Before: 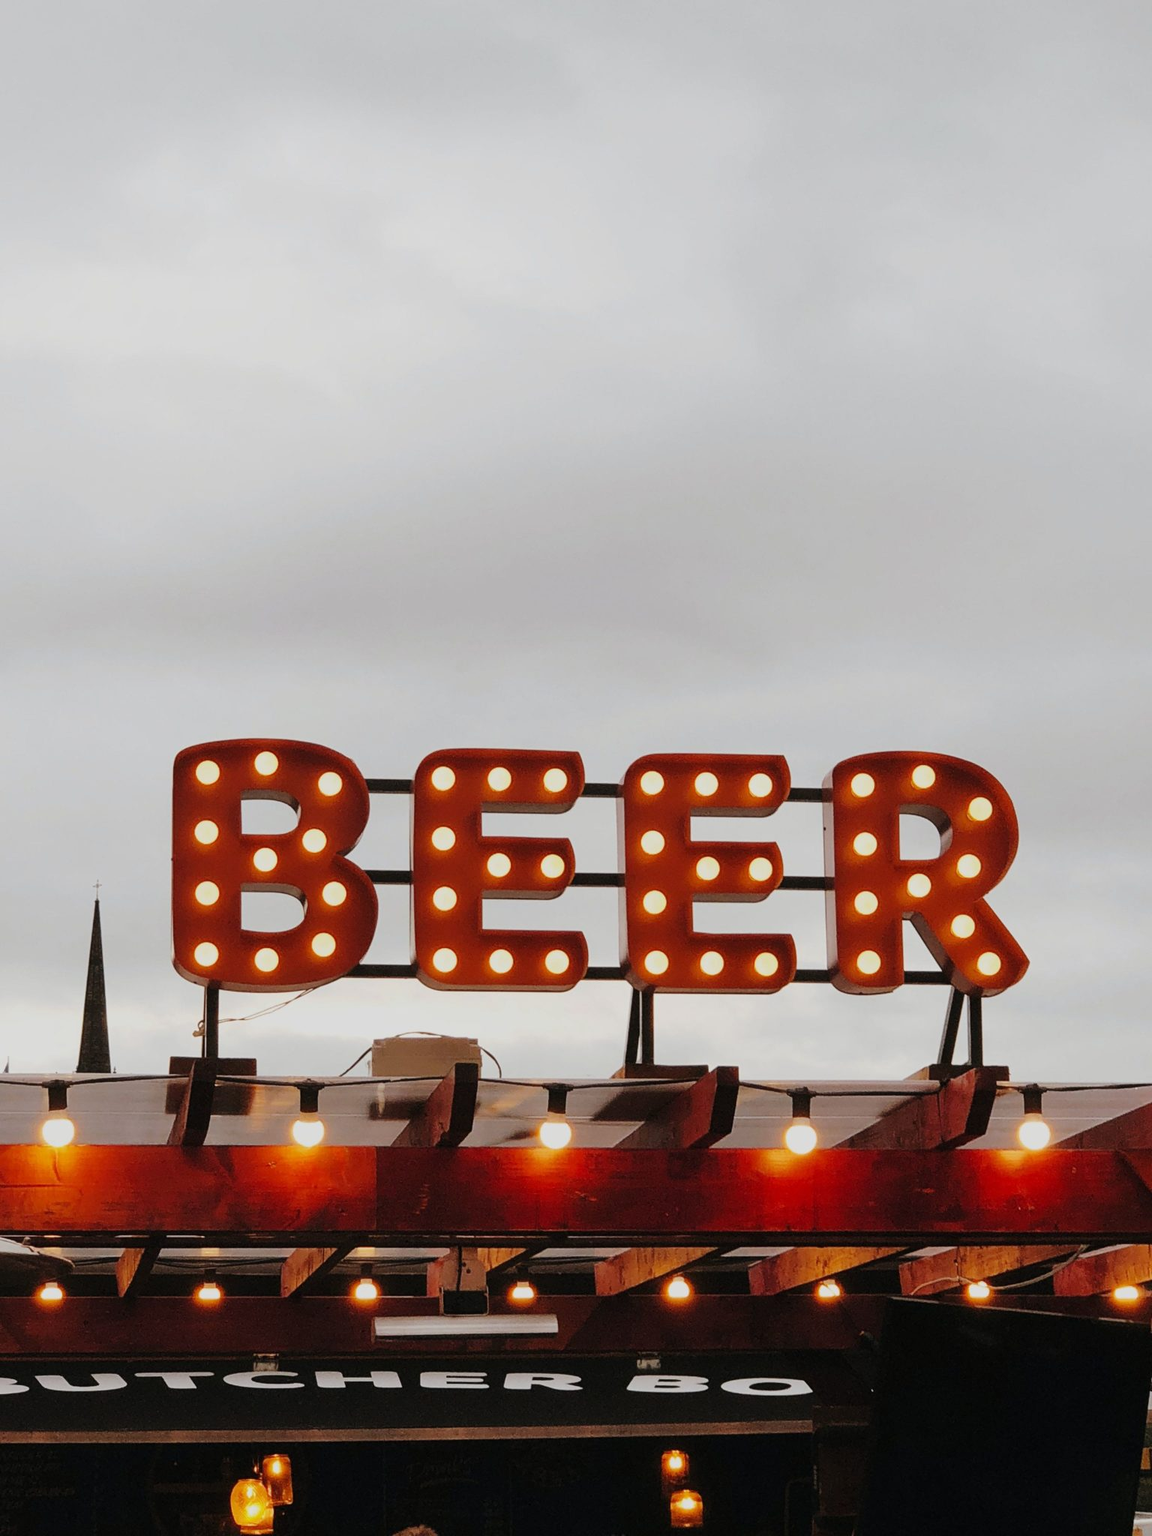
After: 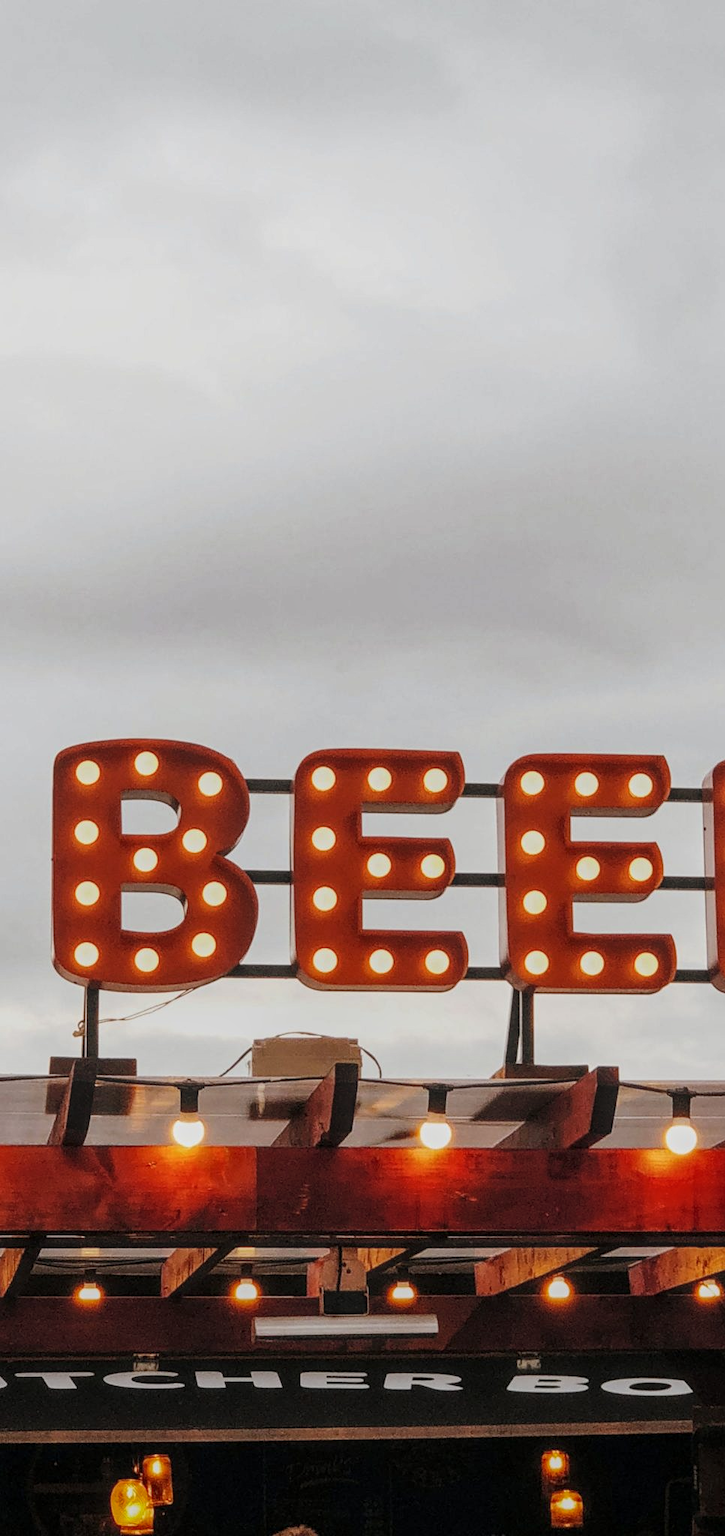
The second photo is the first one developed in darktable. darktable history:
local contrast: highlights 76%, shadows 55%, detail 176%, midtone range 0.212
crop: left 10.473%, right 26.54%
